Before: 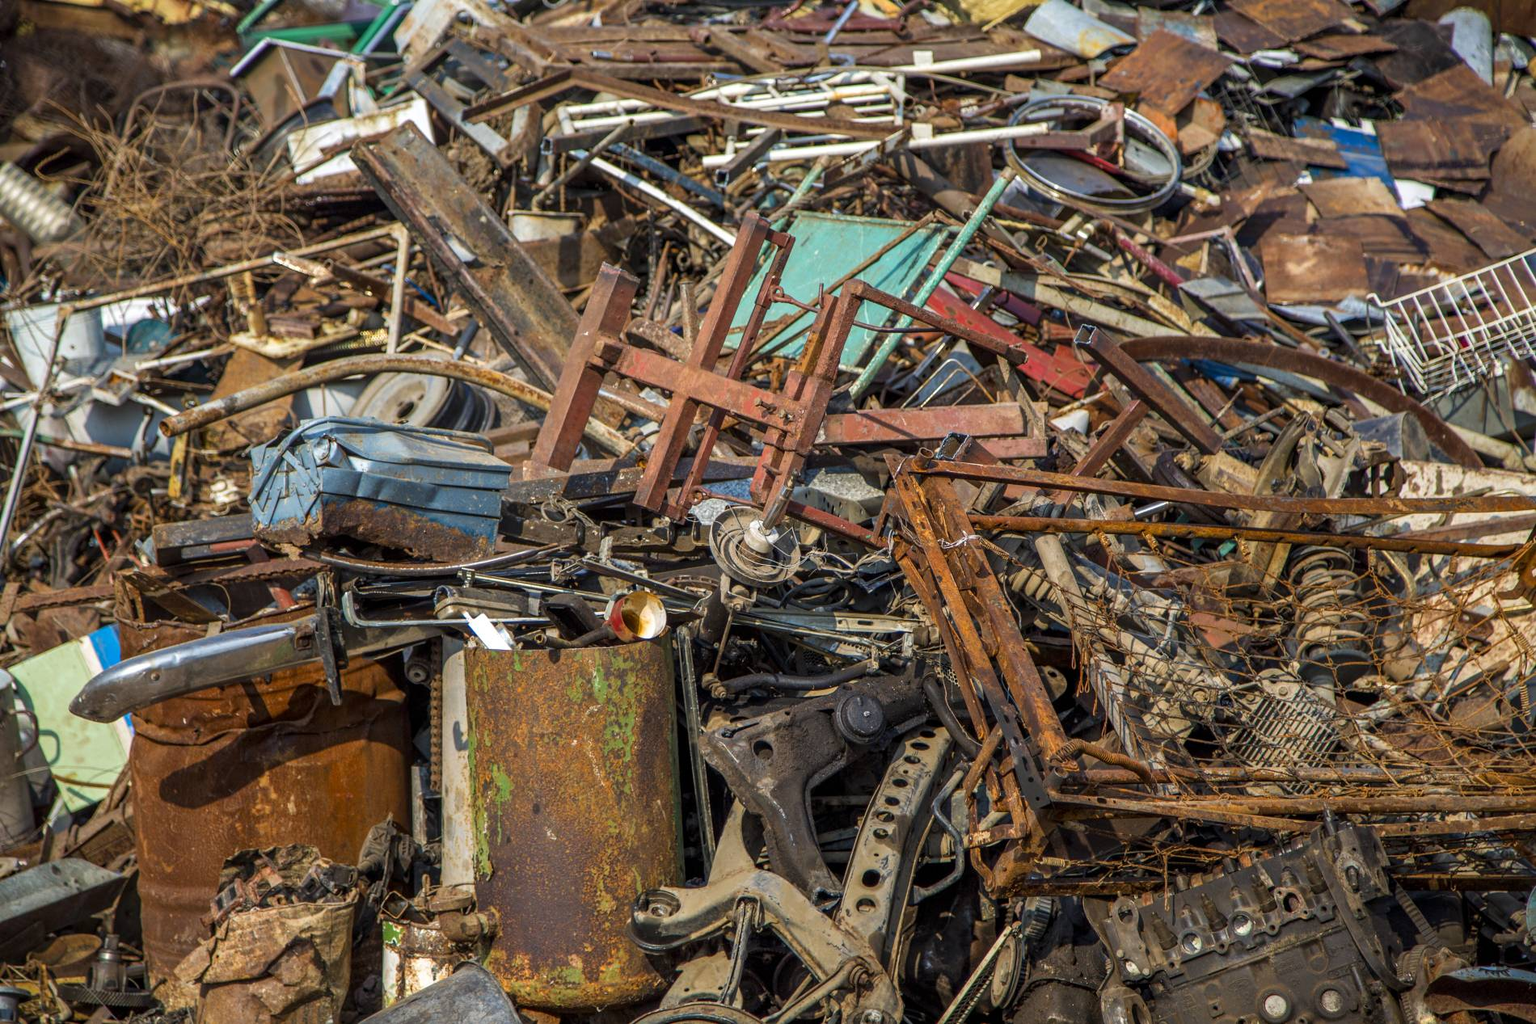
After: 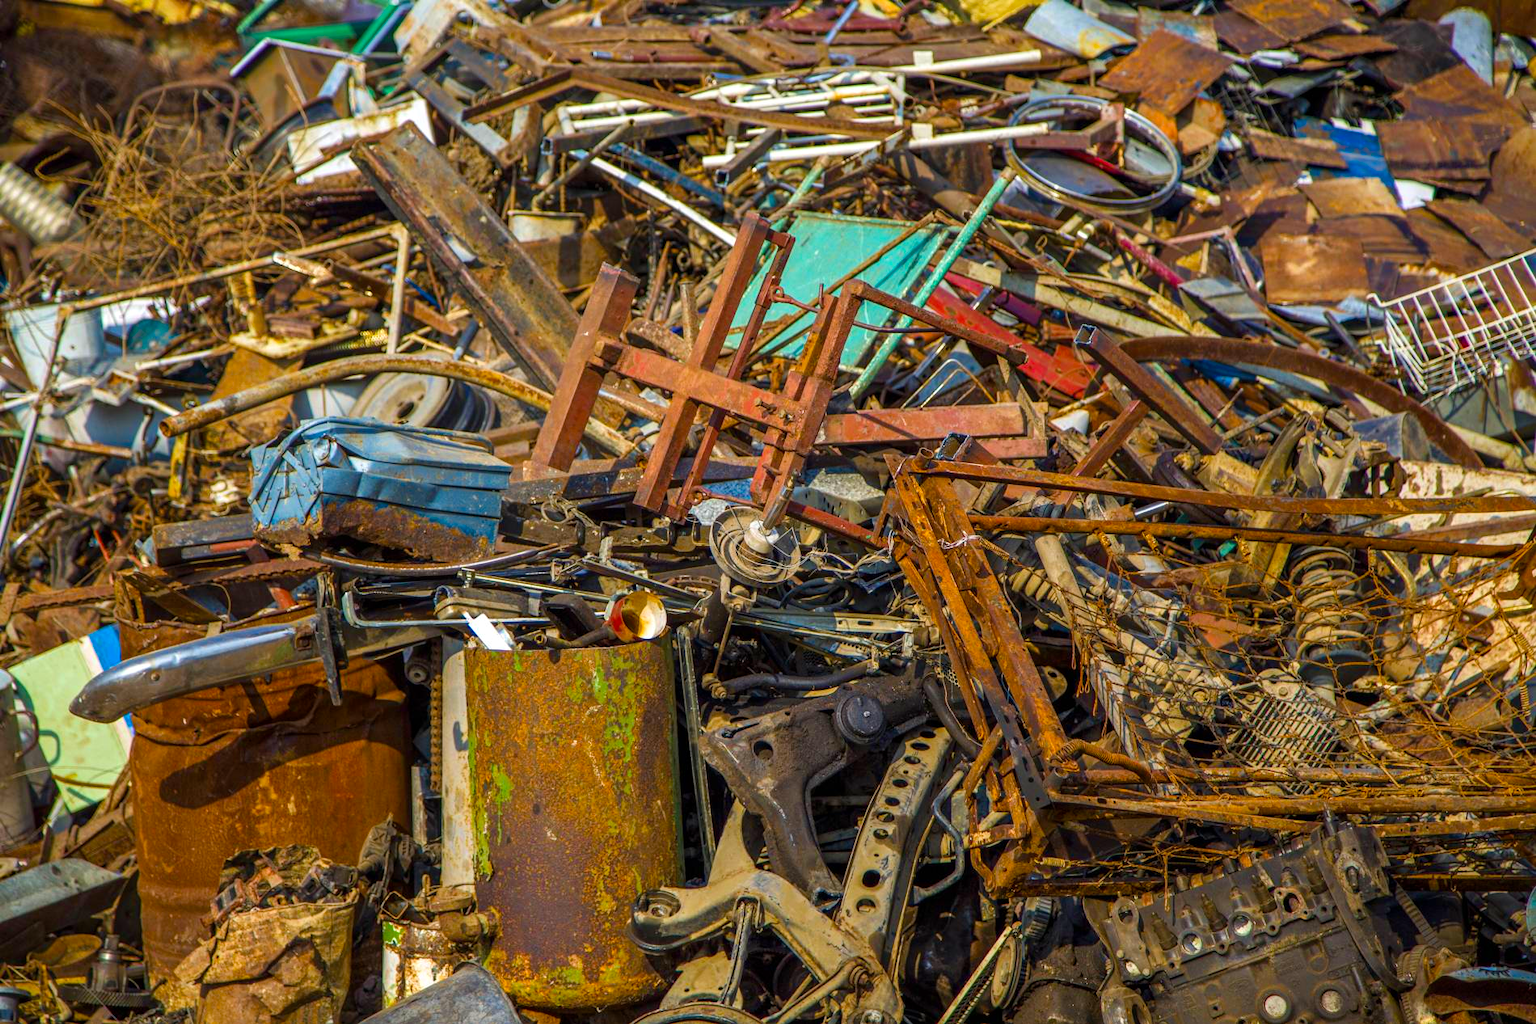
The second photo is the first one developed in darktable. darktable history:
velvia: strength 50.52%, mid-tones bias 0.509
tone equalizer: on, module defaults
